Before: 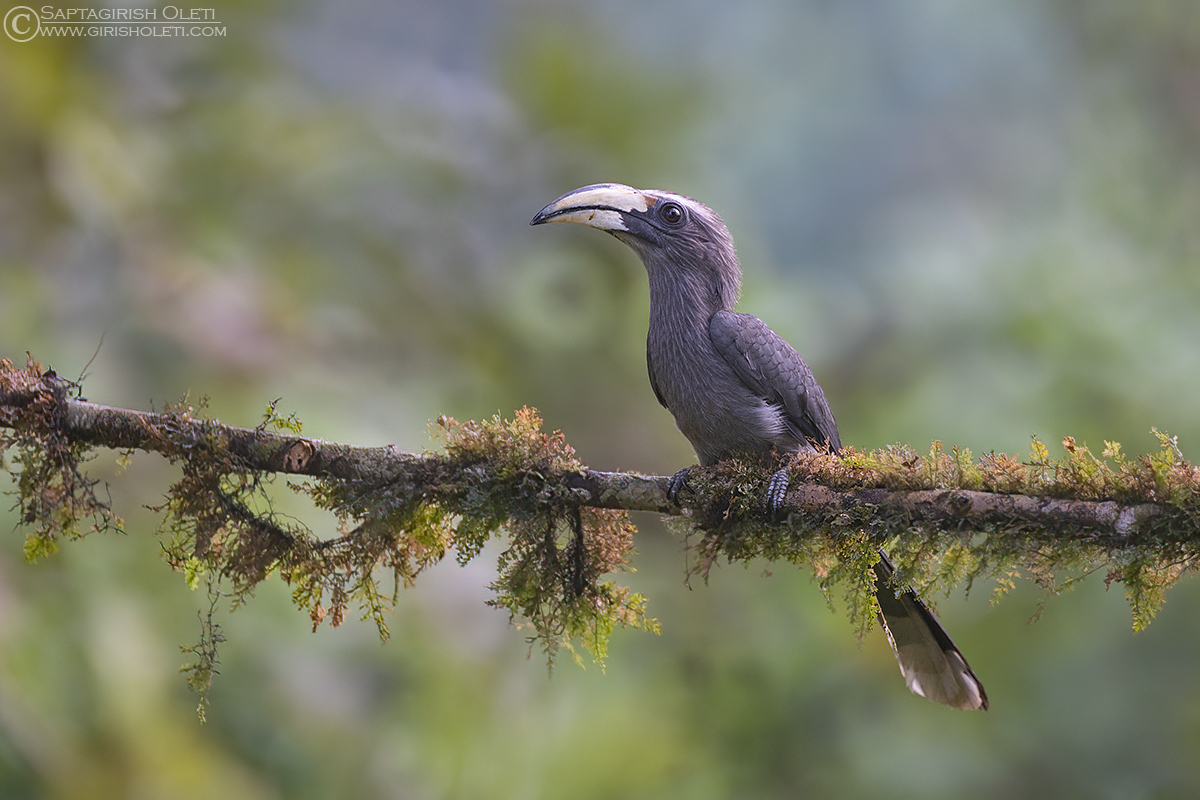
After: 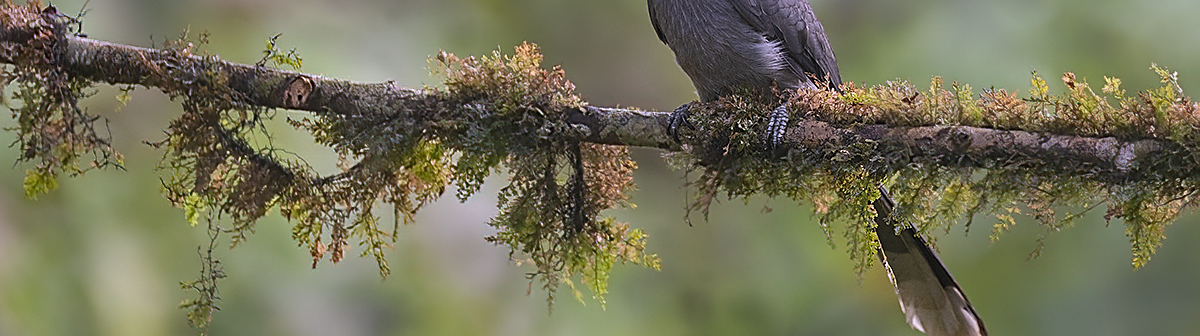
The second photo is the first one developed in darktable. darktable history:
crop: top 45.551%, bottom 12.262%
sharpen: on, module defaults
